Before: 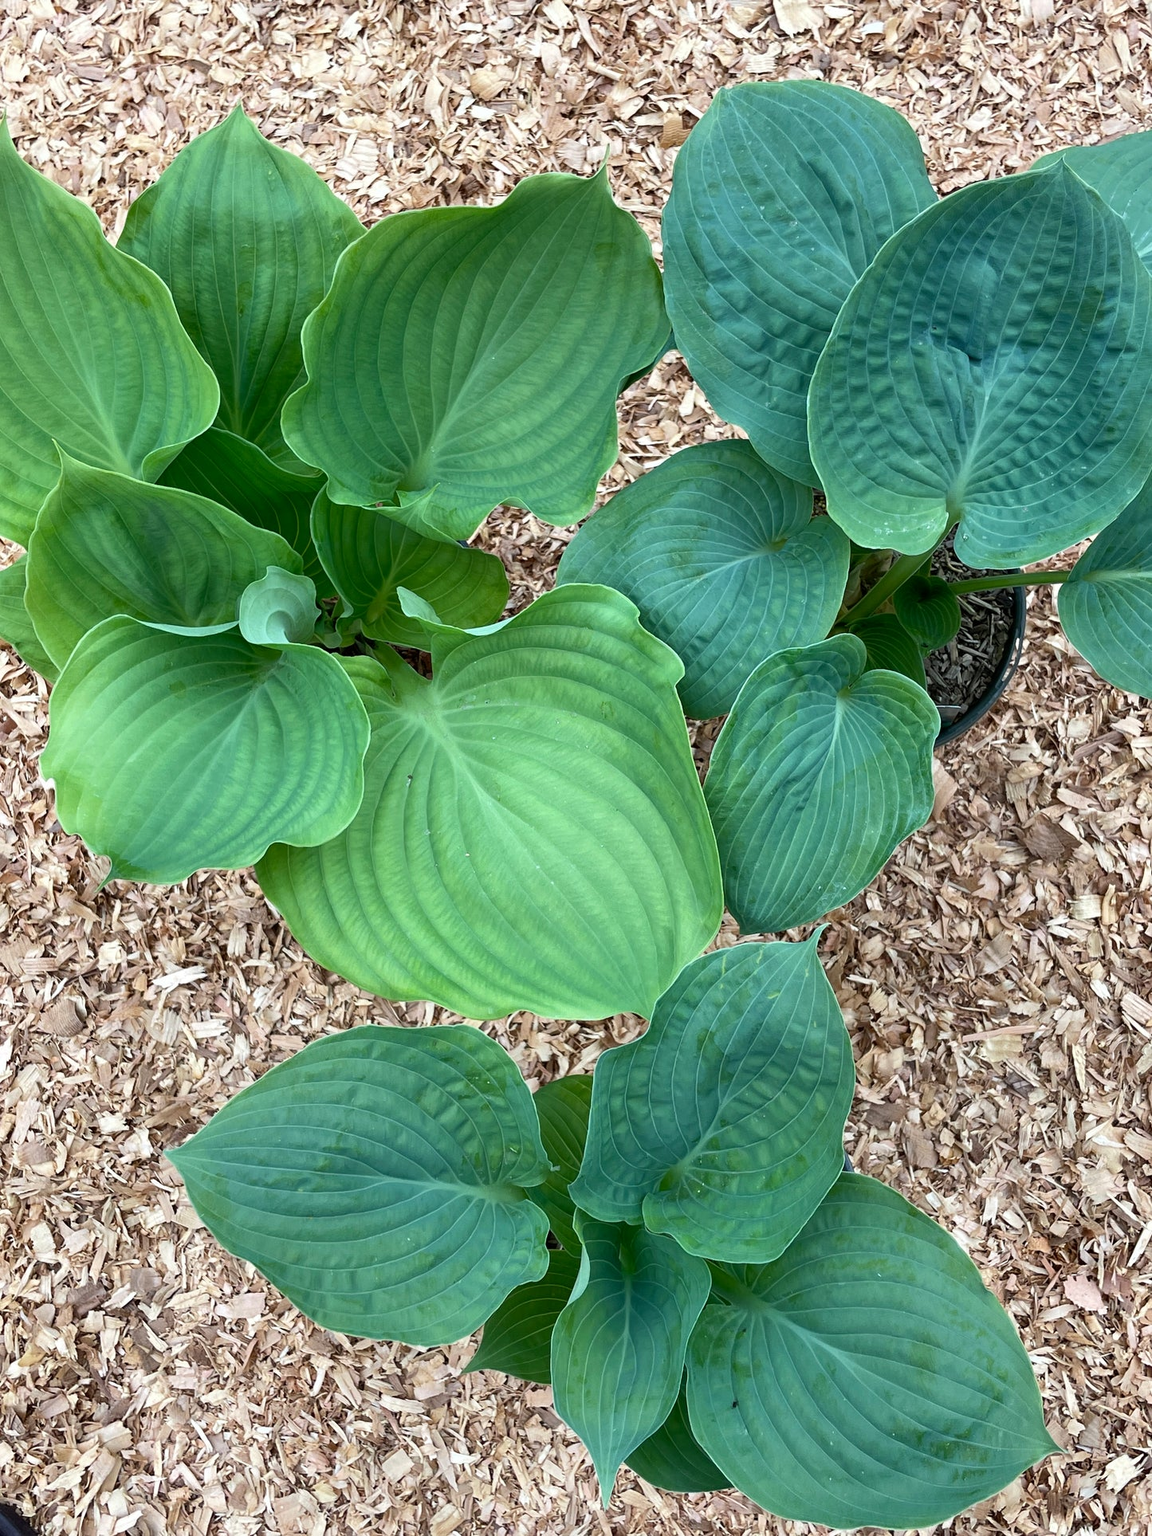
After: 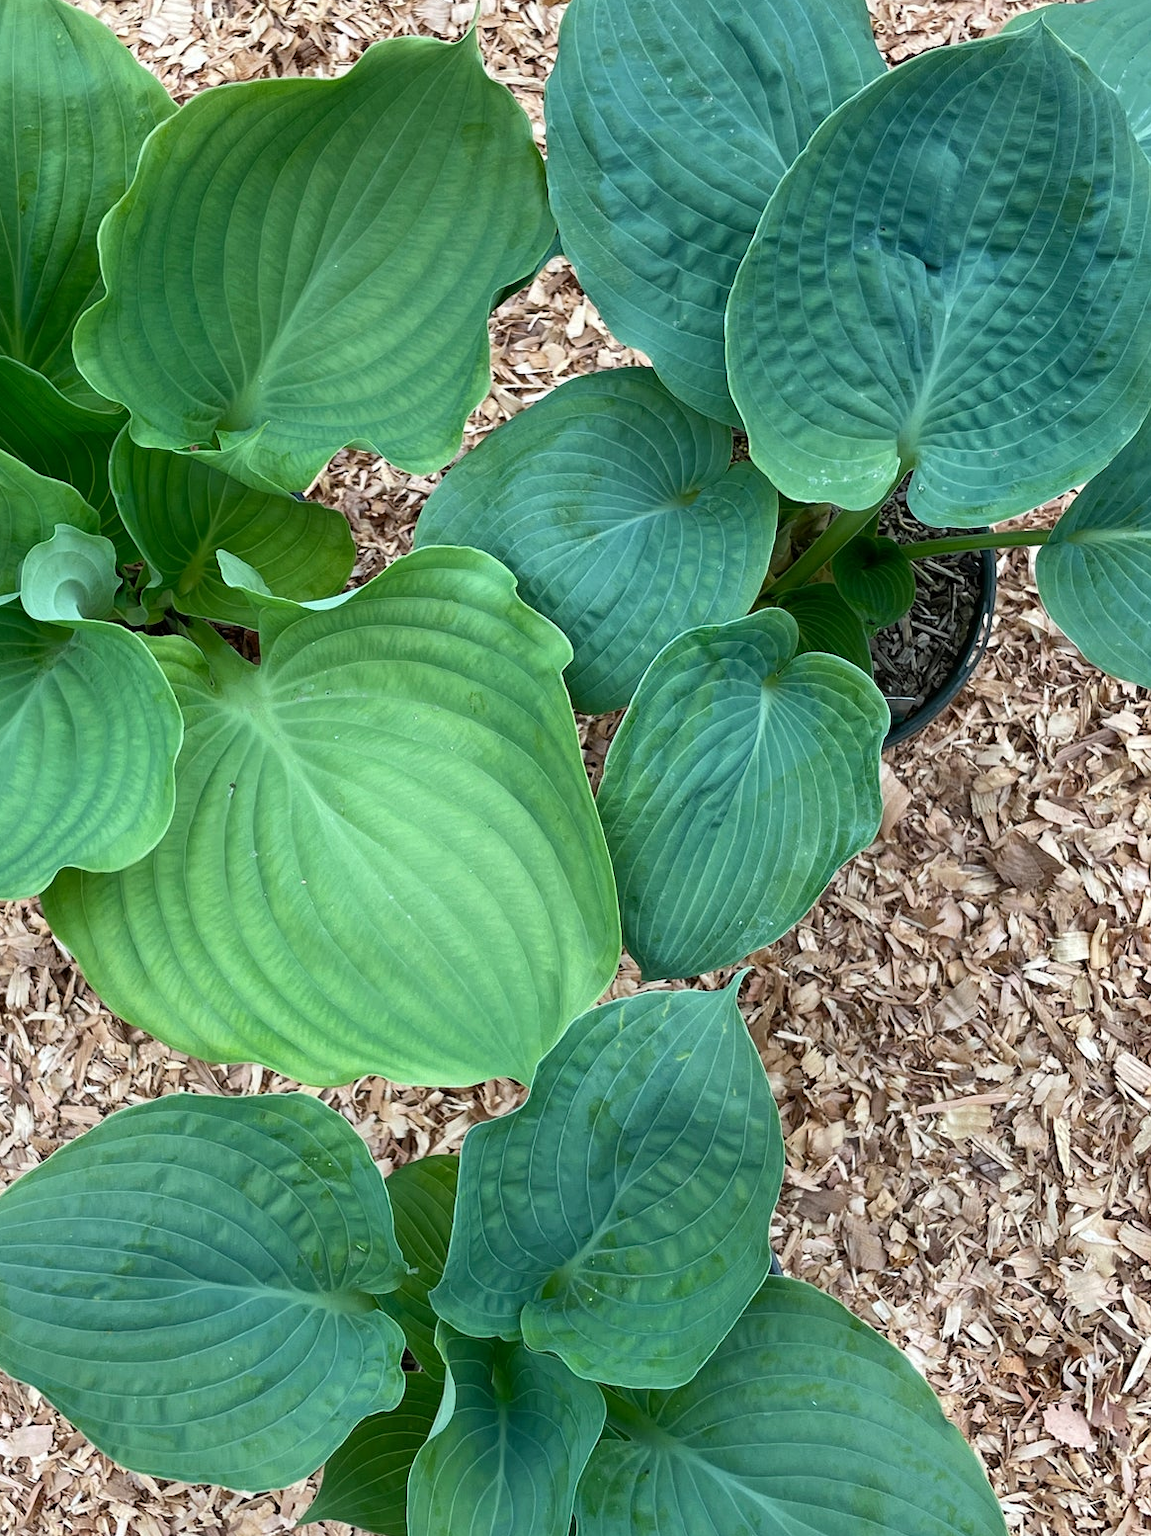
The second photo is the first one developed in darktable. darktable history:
crop: left 19.354%, top 9.38%, right 0%, bottom 9.708%
